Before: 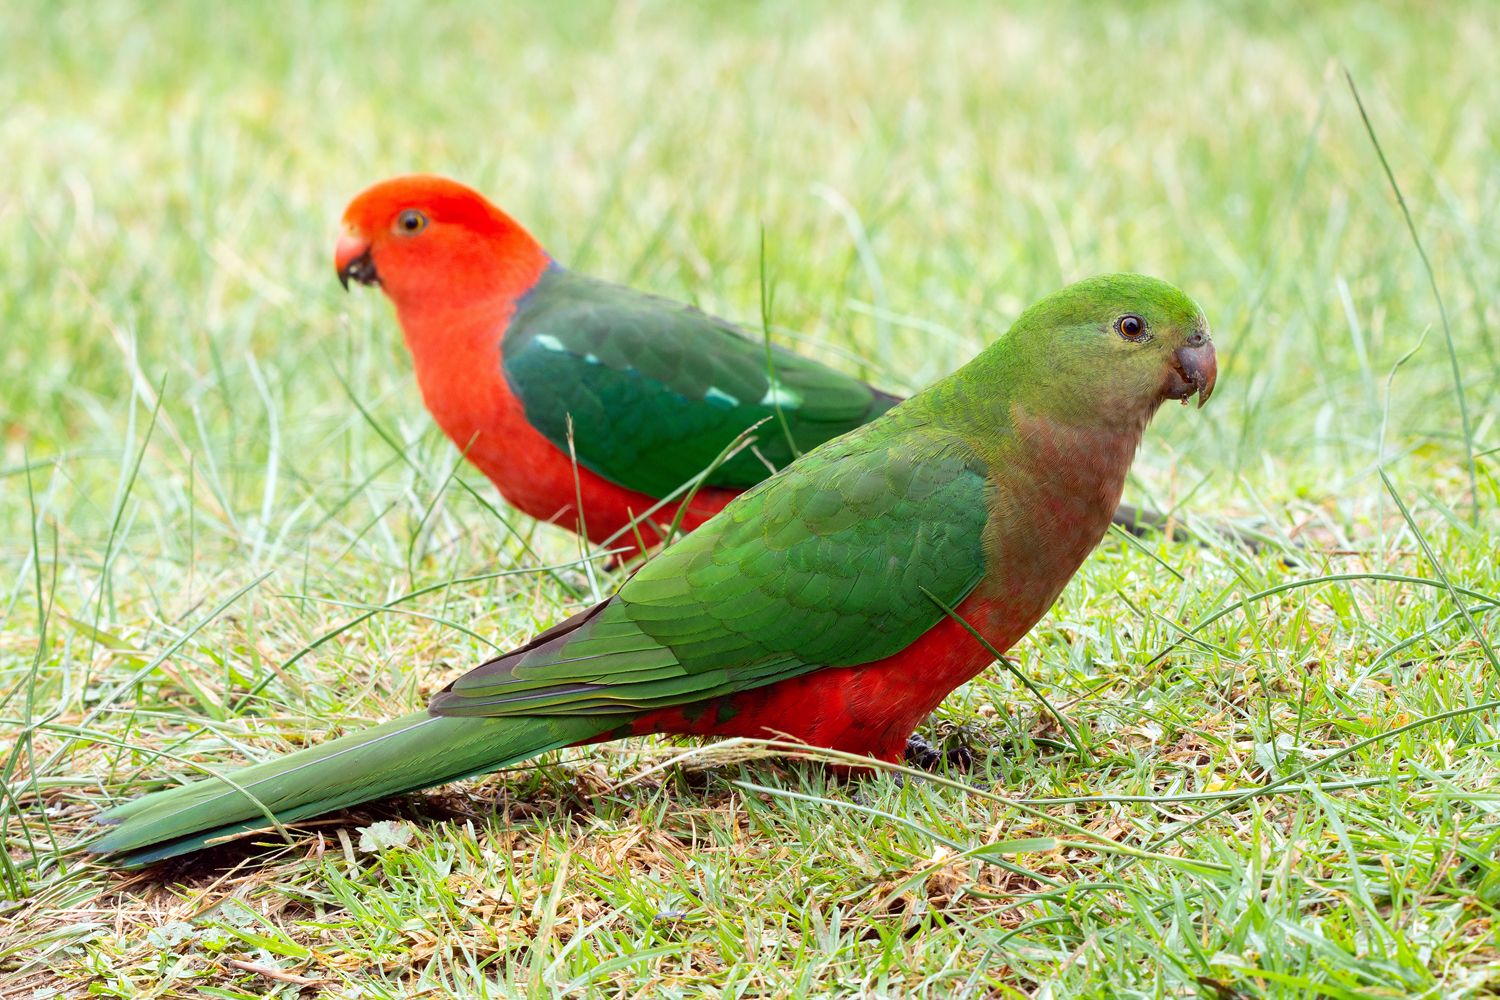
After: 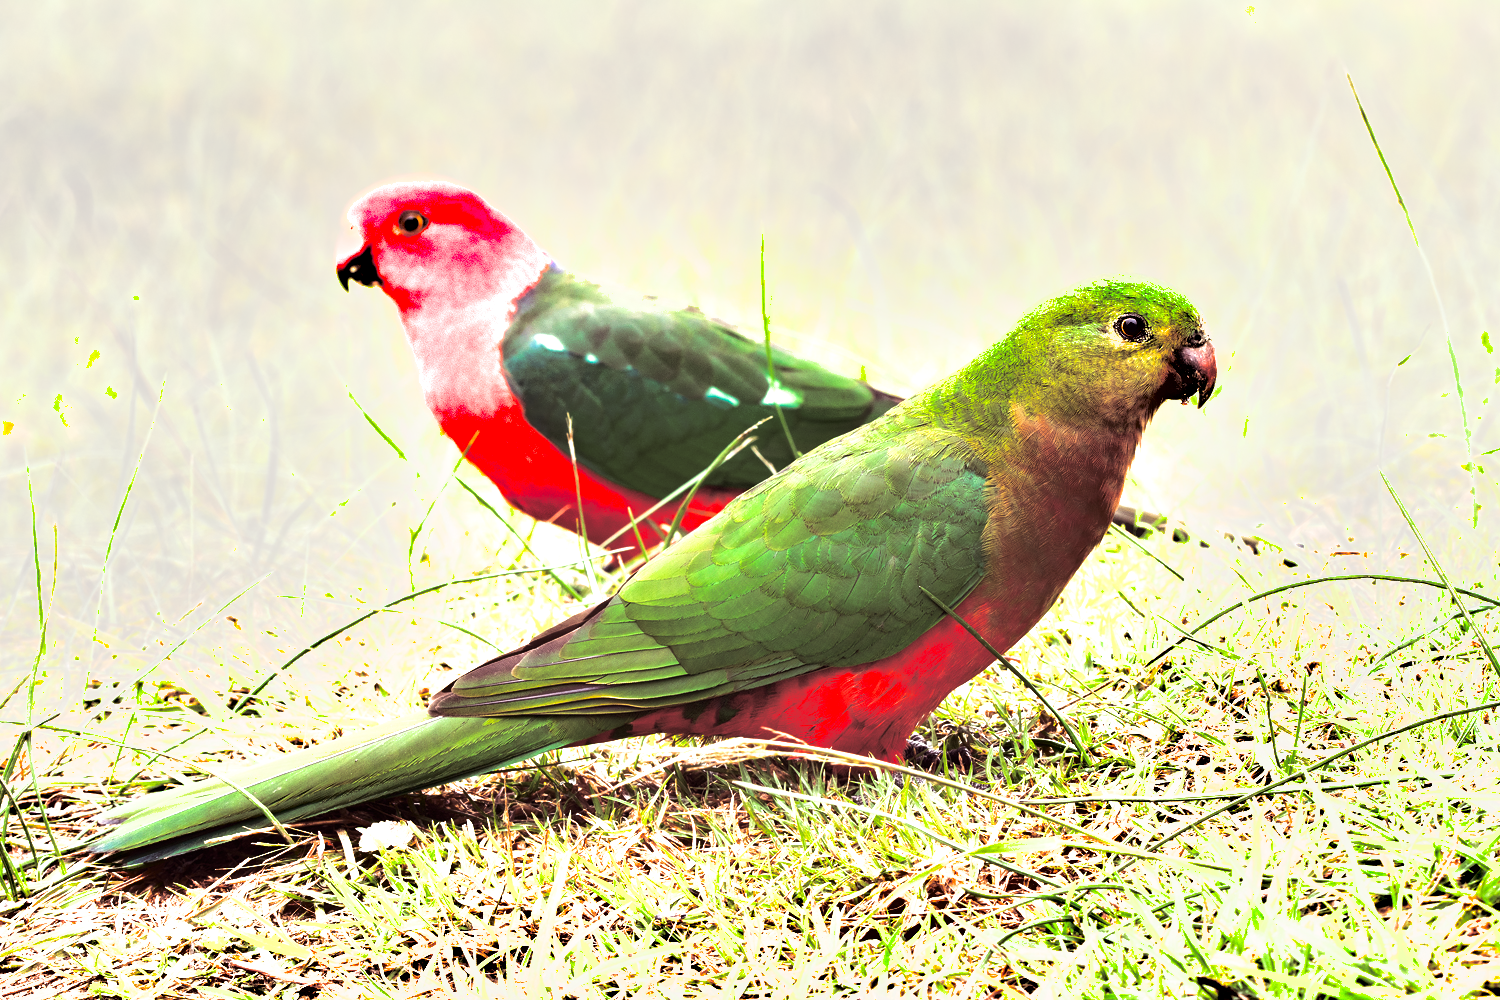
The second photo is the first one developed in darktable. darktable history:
white balance: red 1.127, blue 0.943
shadows and highlights: soften with gaussian
split-toning: shadows › saturation 0.24, highlights › hue 54°, highlights › saturation 0.24
exposure: exposure 1.15 EV, compensate highlight preservation false
